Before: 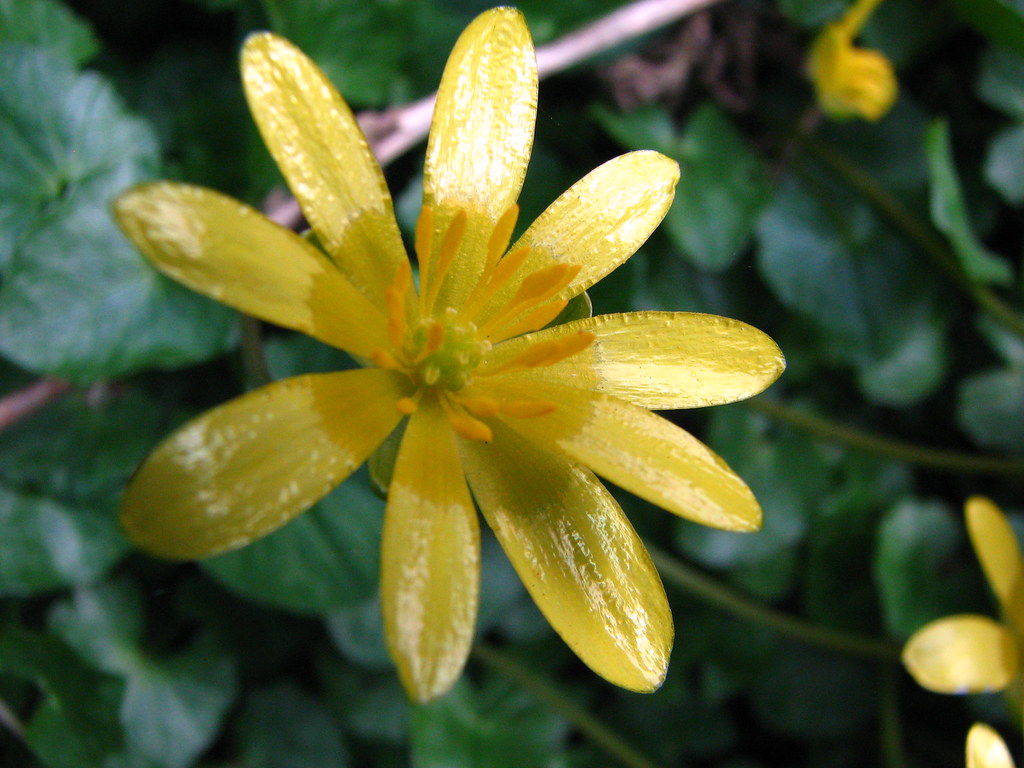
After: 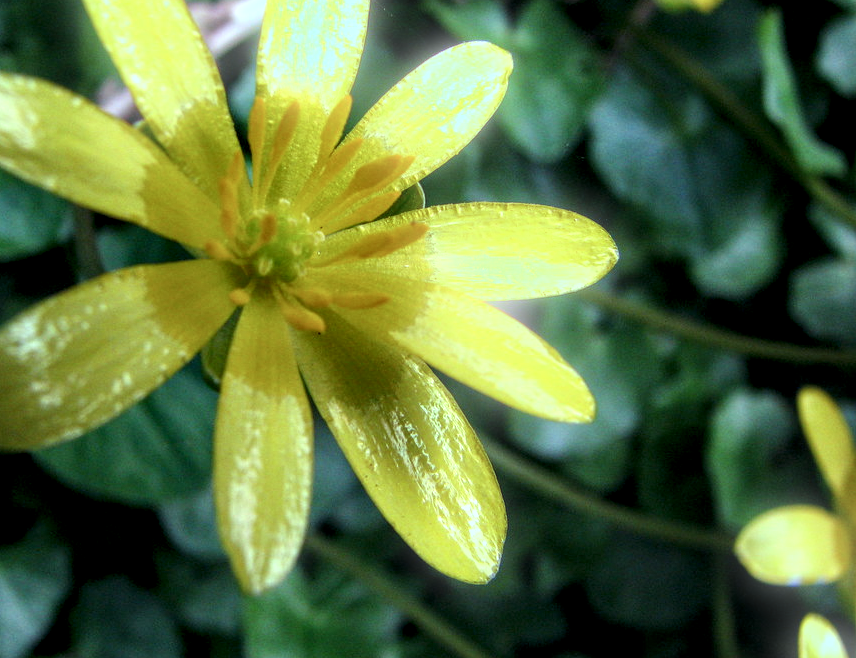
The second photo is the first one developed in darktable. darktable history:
color balance: mode lift, gamma, gain (sRGB), lift [0.997, 0.979, 1.021, 1.011], gamma [1, 1.084, 0.916, 0.998], gain [1, 0.87, 1.13, 1.101], contrast 4.55%, contrast fulcrum 38.24%, output saturation 104.09%
local contrast: detail 160%
bloom: size 5%, threshold 95%, strength 15%
color zones: curves: ch1 [(0, 0.469) (0.001, 0.469) (0.12, 0.446) (0.248, 0.469) (0.5, 0.5) (0.748, 0.5) (0.999, 0.469) (1, 0.469)]
crop: left 16.315%, top 14.246%
